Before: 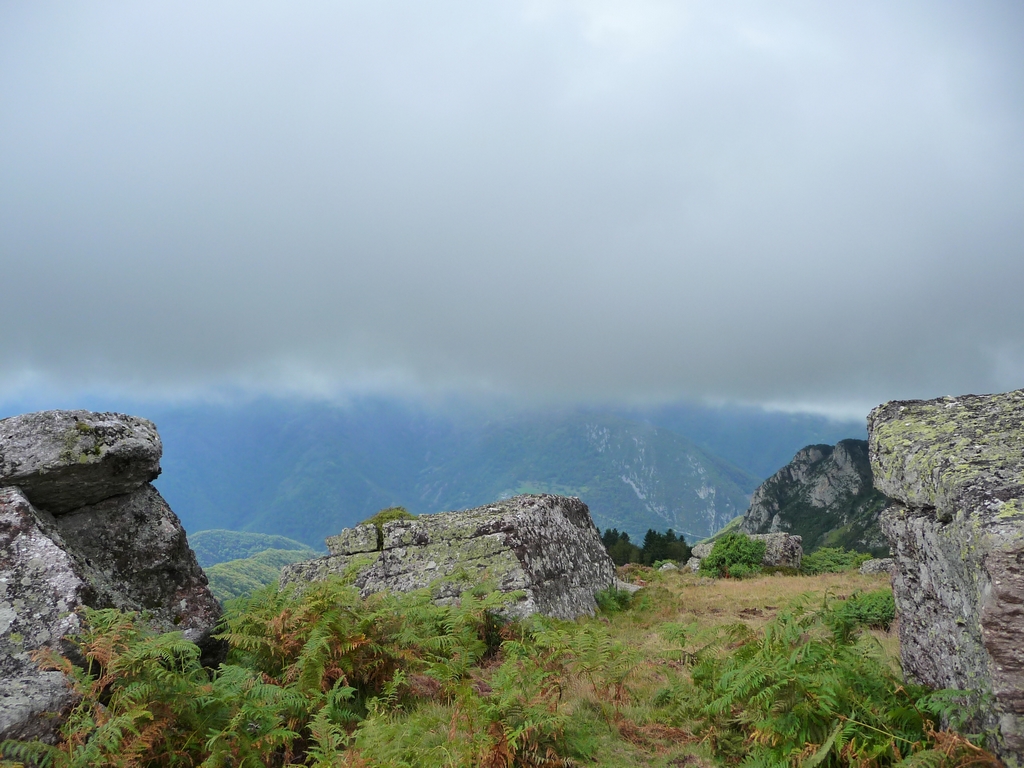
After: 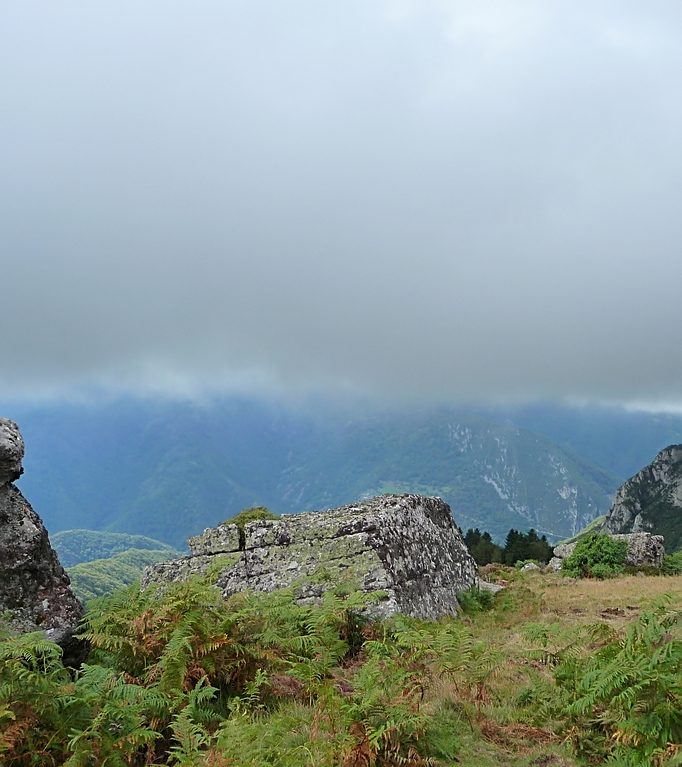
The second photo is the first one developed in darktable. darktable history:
sharpen: on, module defaults
crop and rotate: left 13.537%, right 19.796%
